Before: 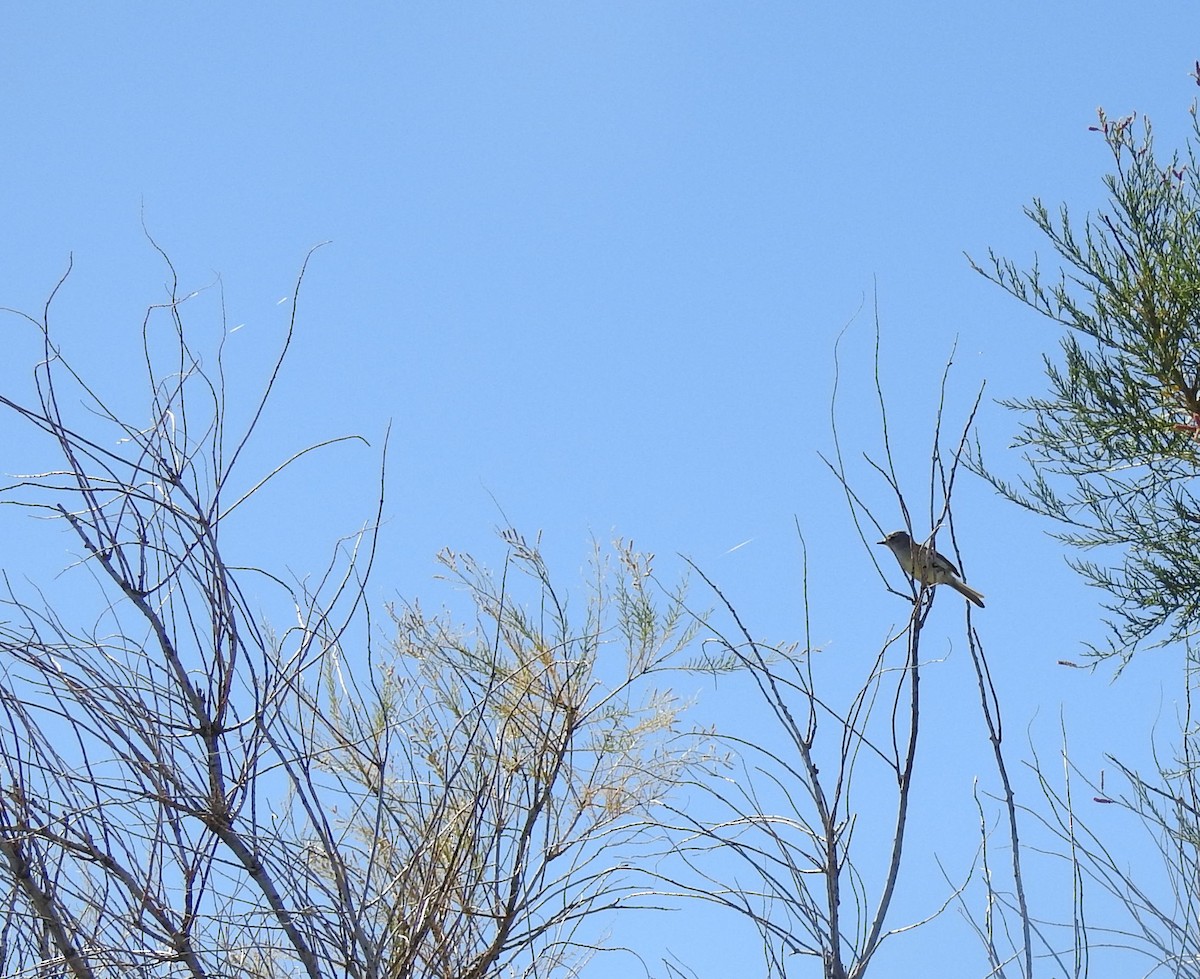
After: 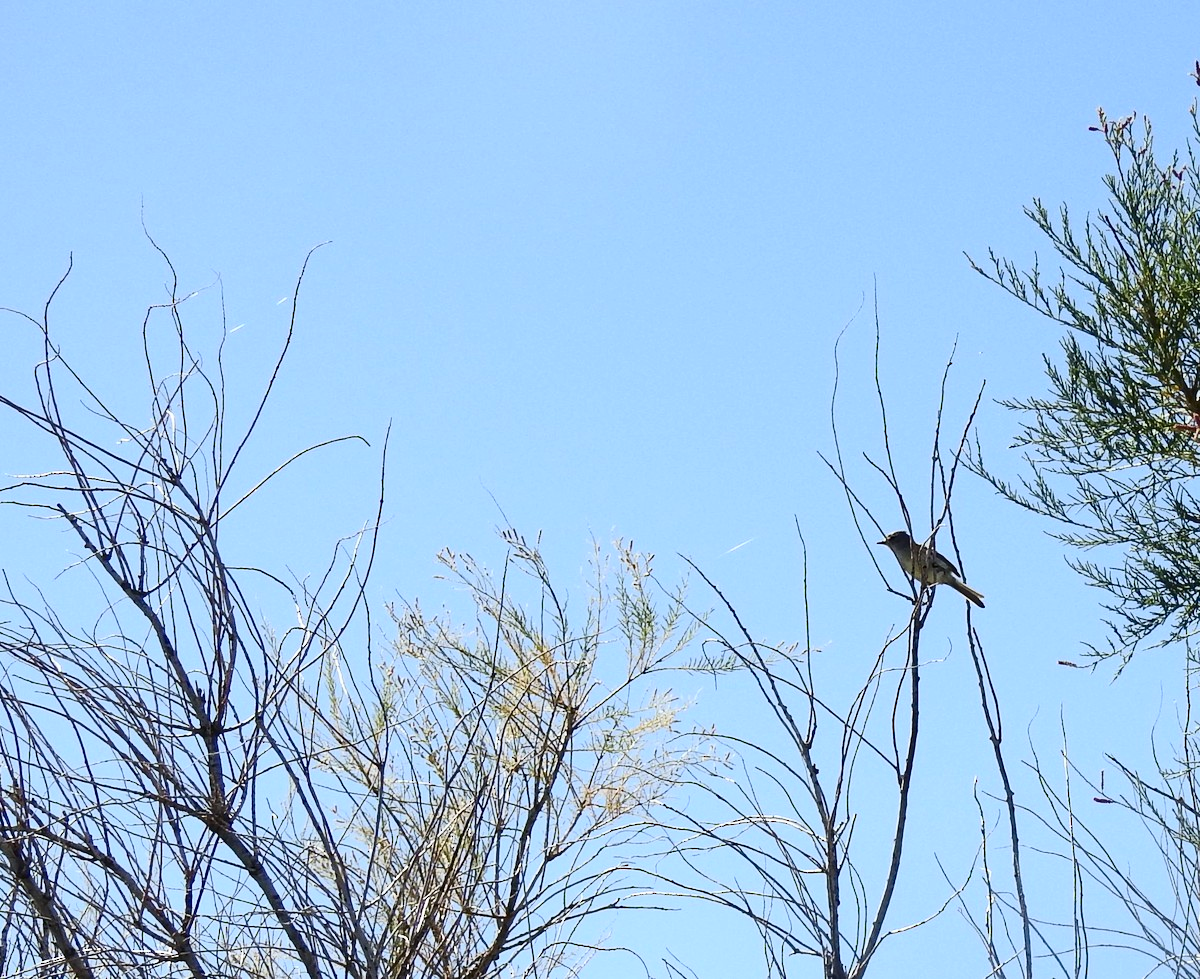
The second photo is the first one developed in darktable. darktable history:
color correction: highlights b* -0.052
haze removal: compatibility mode true, adaptive false
contrast brightness saturation: contrast 0.287
